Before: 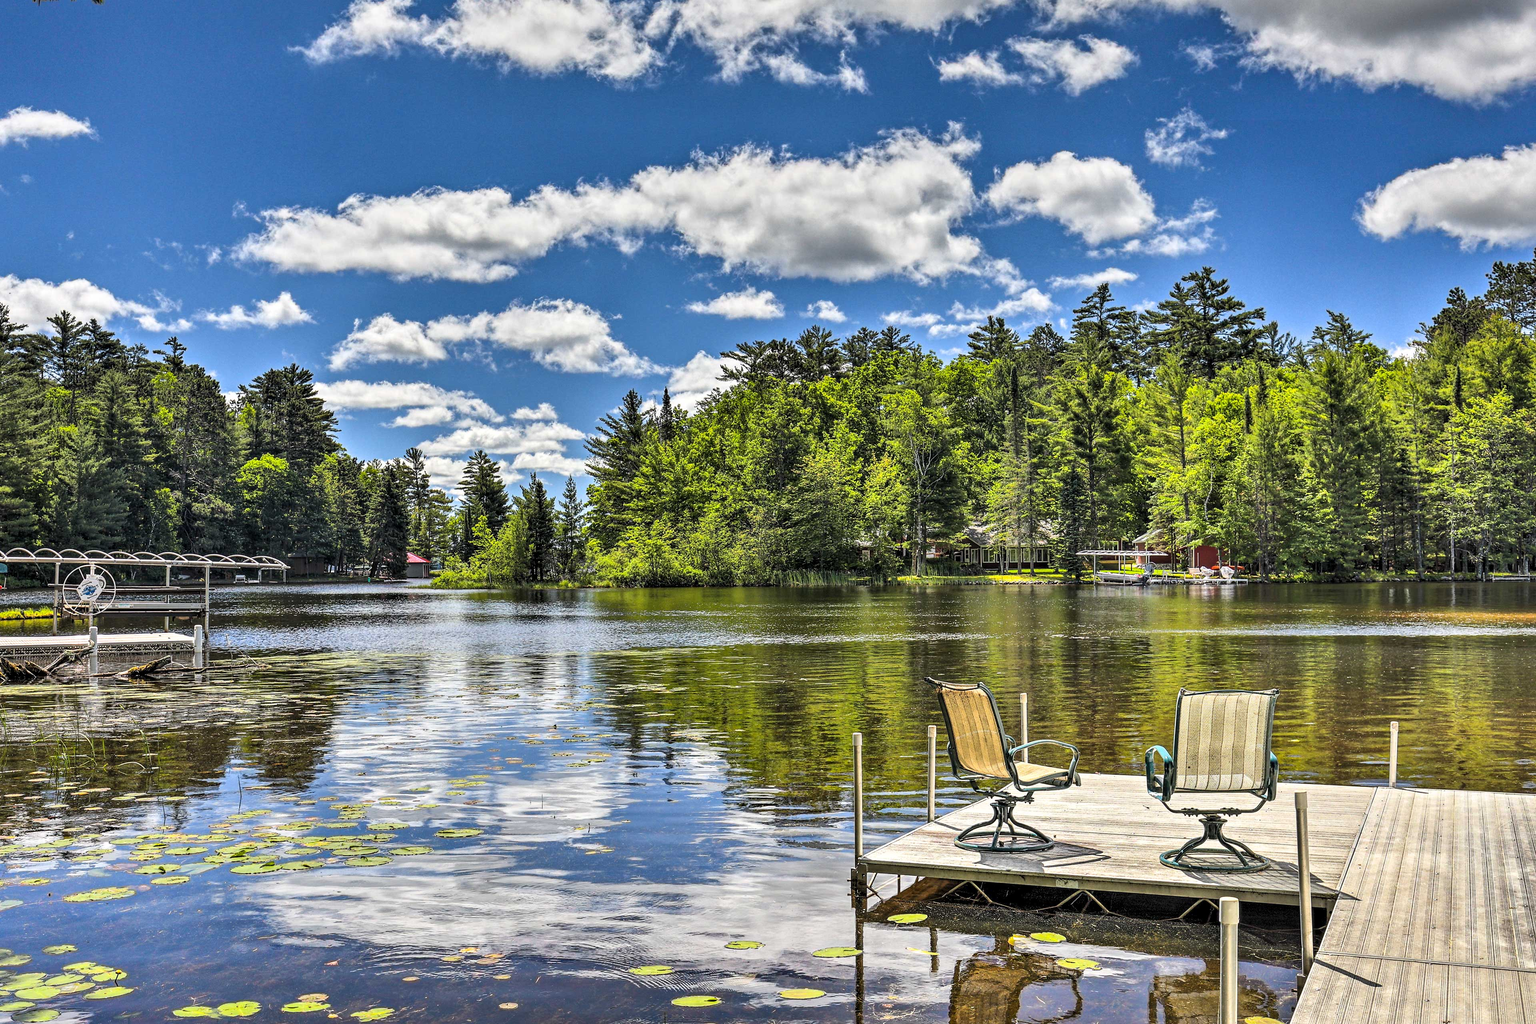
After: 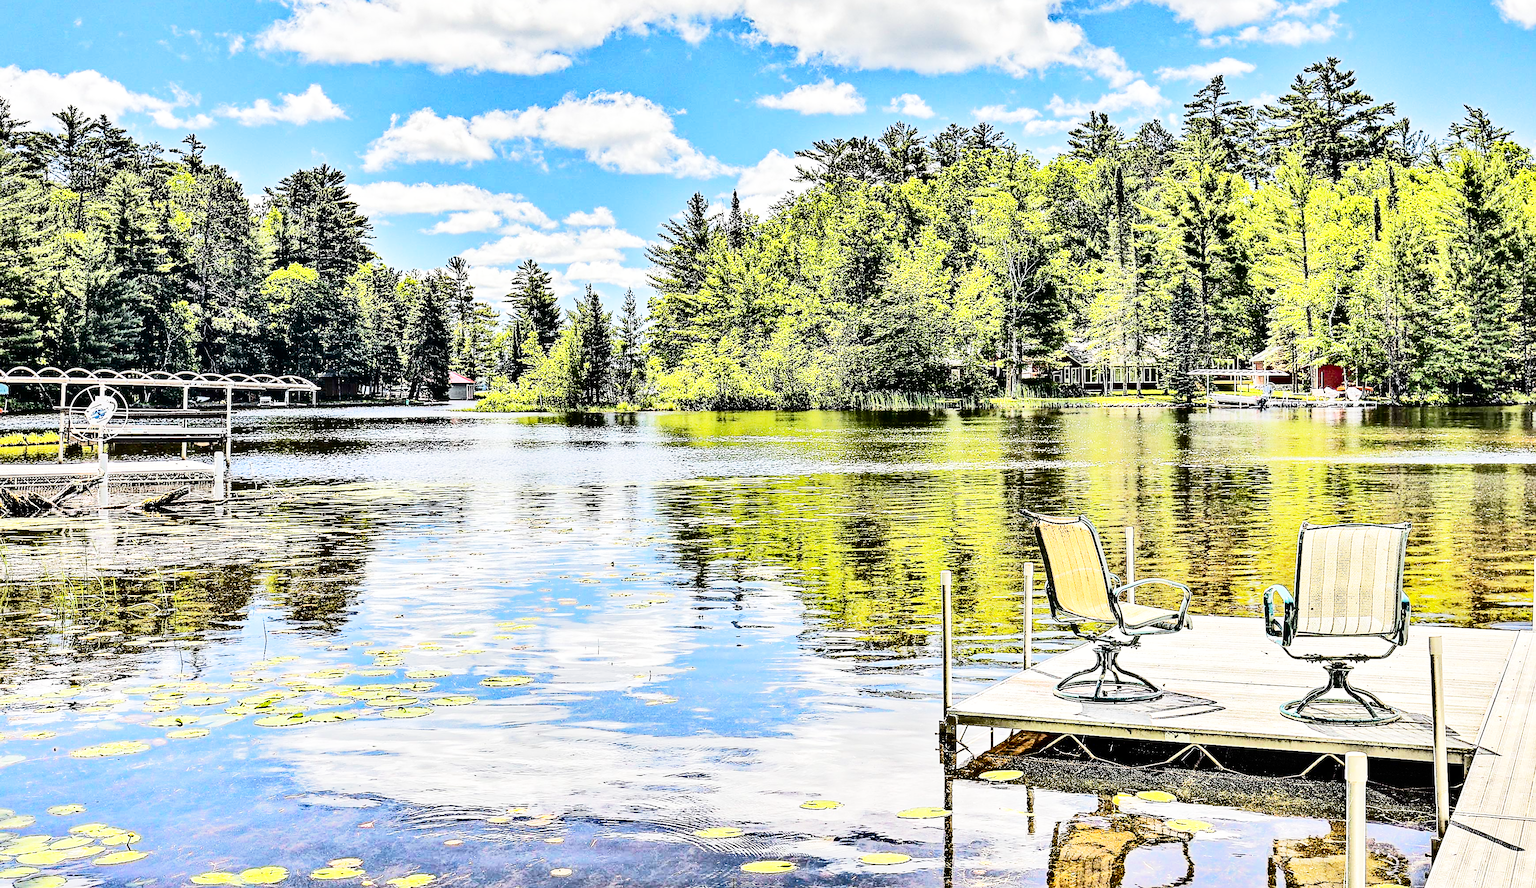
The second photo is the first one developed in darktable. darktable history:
exposure: compensate highlight preservation false
base curve: curves: ch0 [(0, 0) (0.028, 0.03) (0.121, 0.232) (0.46, 0.748) (0.859, 0.968) (1, 1)], preserve colors none
tone equalizer: -7 EV 0.163 EV, -6 EV 0.591 EV, -5 EV 1.13 EV, -4 EV 1.37 EV, -3 EV 1.13 EV, -2 EV 0.6 EV, -1 EV 0.148 EV, edges refinement/feathering 500, mask exposure compensation -1.57 EV, preserve details no
tone curve: curves: ch0 [(0, 0) (0.003, 0.005) (0.011, 0.006) (0.025, 0.004) (0.044, 0.004) (0.069, 0.007) (0.1, 0.014) (0.136, 0.018) (0.177, 0.034) (0.224, 0.065) (0.277, 0.089) (0.335, 0.143) (0.399, 0.219) (0.468, 0.327) (0.543, 0.455) (0.623, 0.63) (0.709, 0.786) (0.801, 0.87) (0.898, 0.922) (1, 1)], color space Lab, independent channels, preserve colors none
sharpen: on, module defaults
shadows and highlights: shadows 52.74, soften with gaussian
crop: top 21.088%, right 9.342%, bottom 0.229%
